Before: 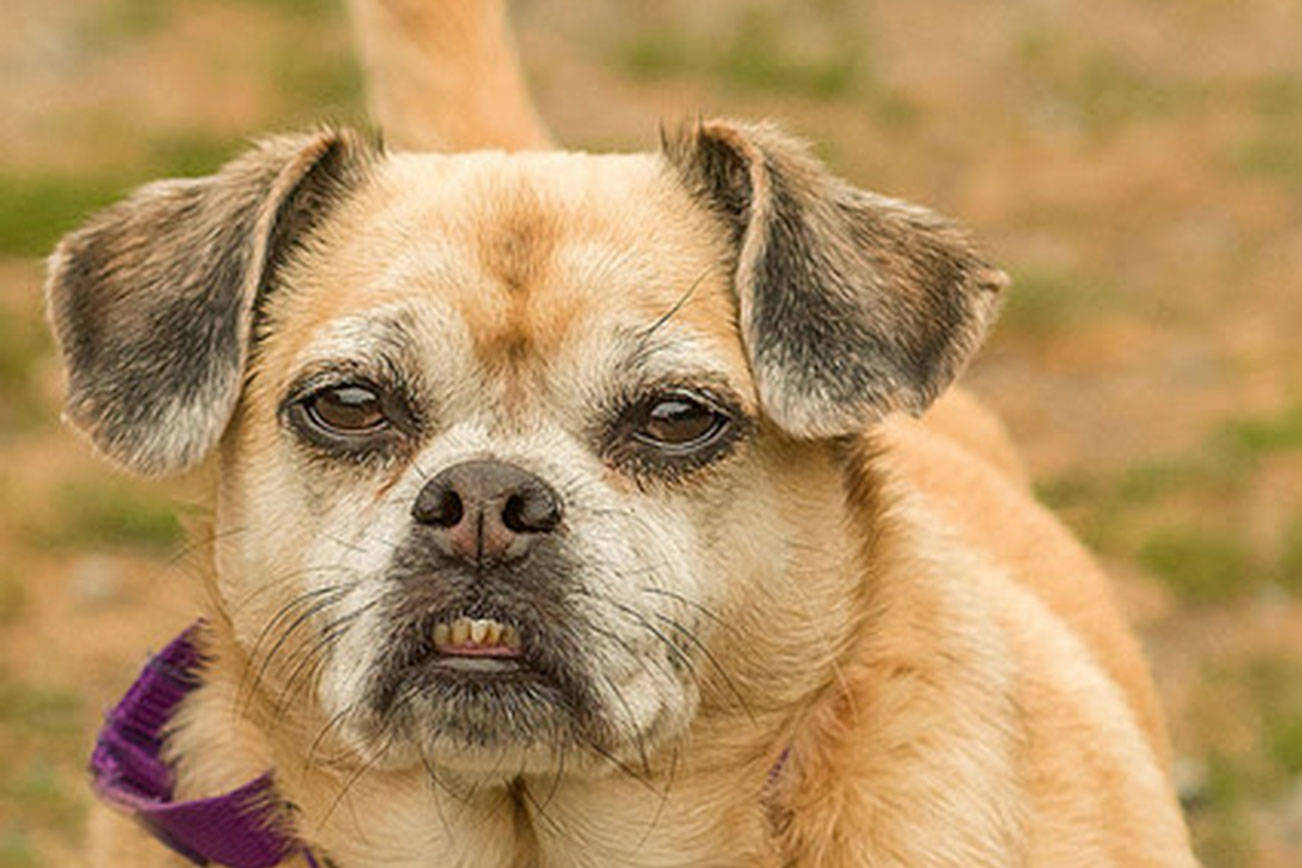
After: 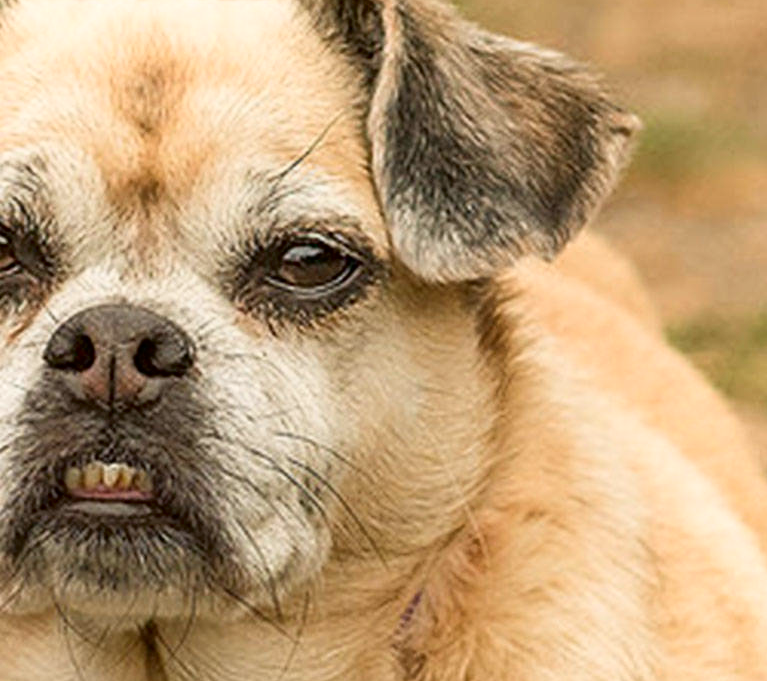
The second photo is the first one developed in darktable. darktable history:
shadows and highlights: shadows -62.68, white point adjustment -5.08, highlights 60.91
crop and rotate: left 28.295%, top 17.974%, right 12.743%, bottom 3.516%
contrast brightness saturation: contrast 0.013, saturation -0.058
